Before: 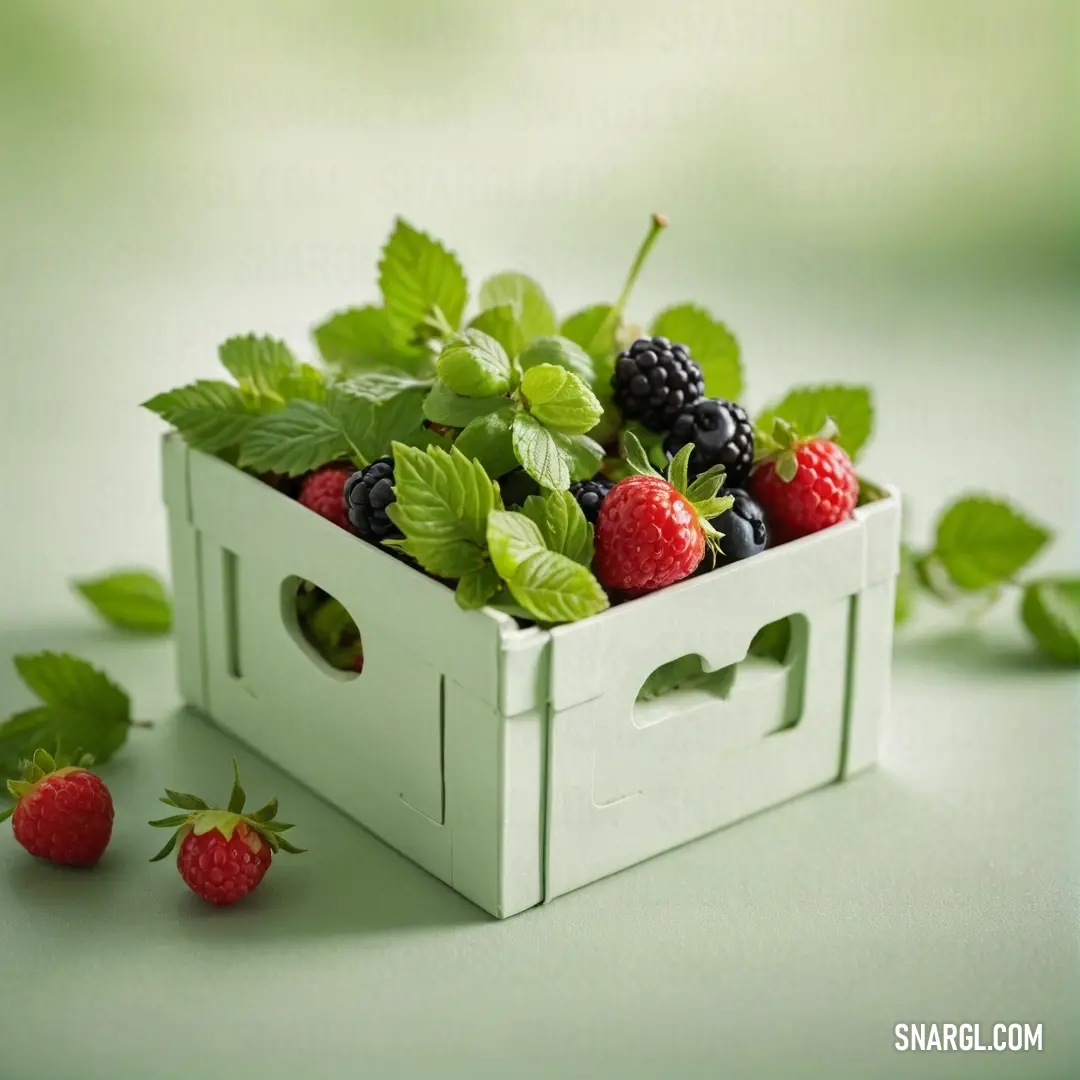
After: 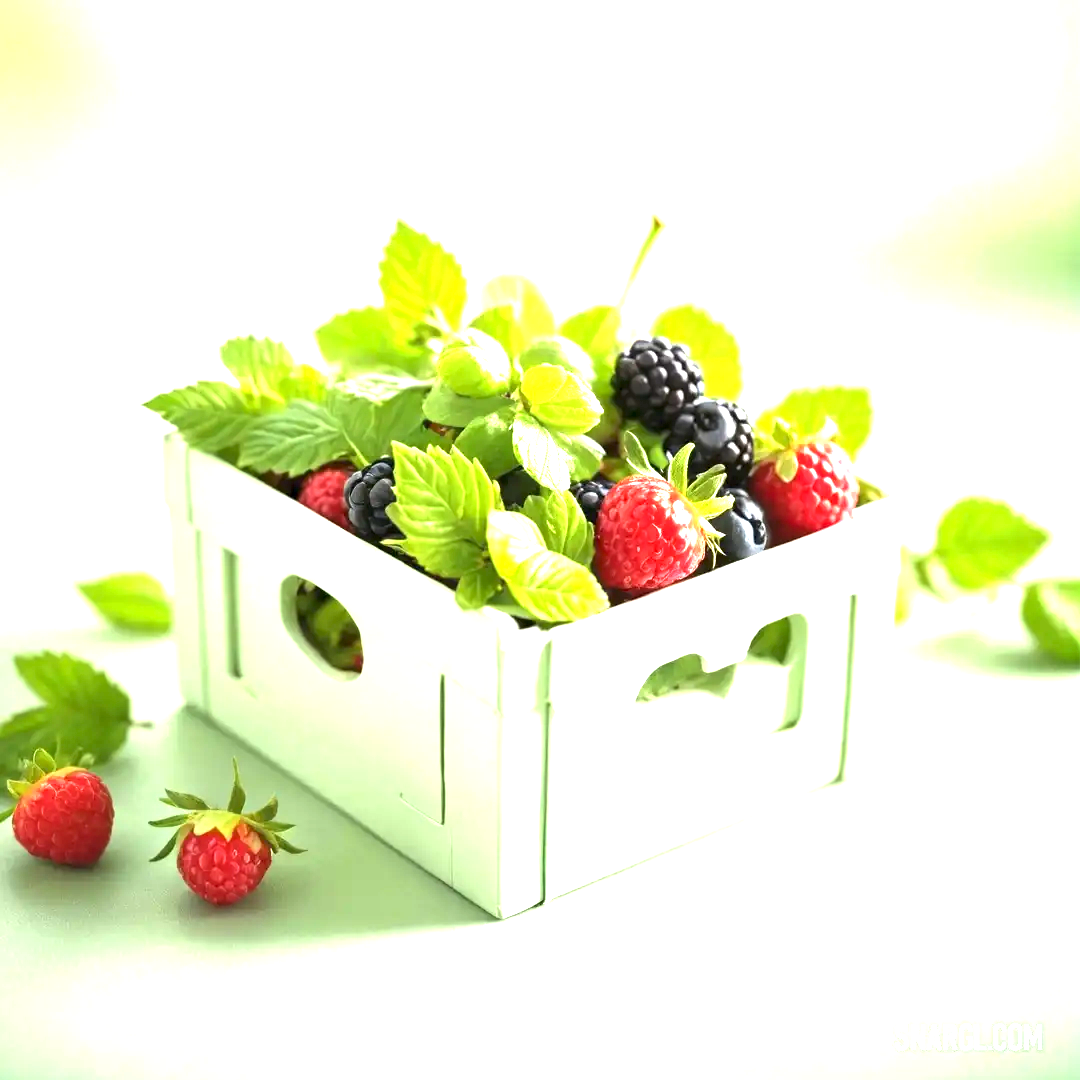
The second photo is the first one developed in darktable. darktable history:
exposure: exposure 1.988 EV, compensate highlight preservation false
